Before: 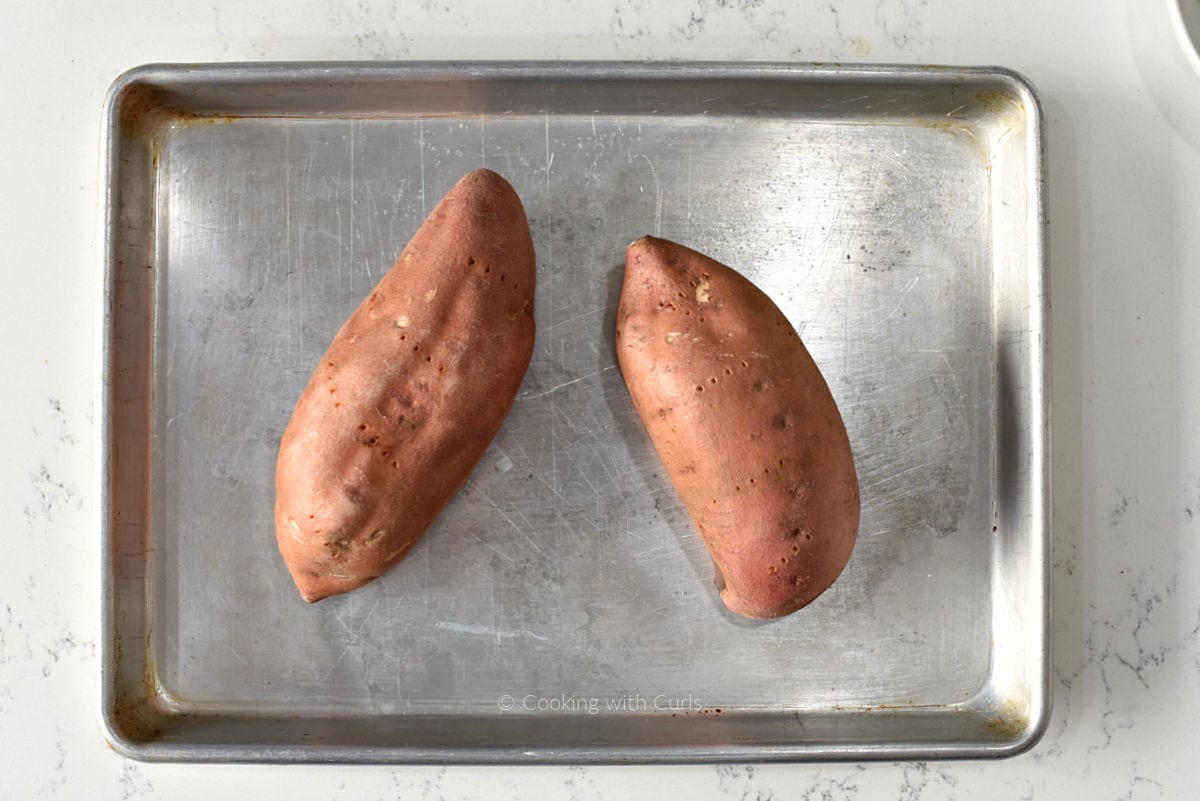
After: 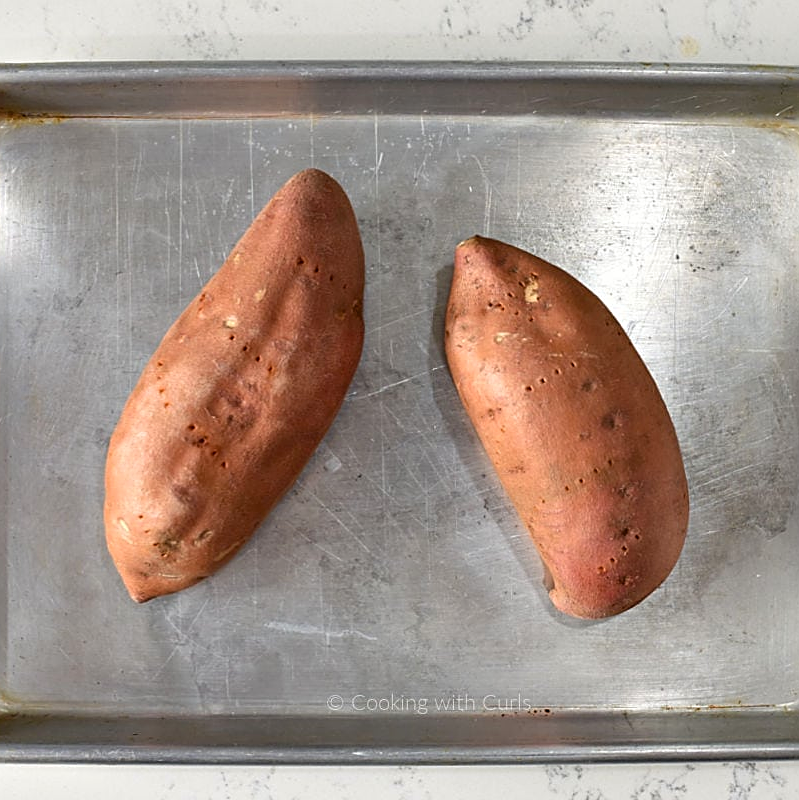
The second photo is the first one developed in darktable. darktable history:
color balance rgb: perceptual saturation grading › global saturation 10%, global vibrance 10%
crop and rotate: left 14.292%, right 19.041%
sharpen: on, module defaults
